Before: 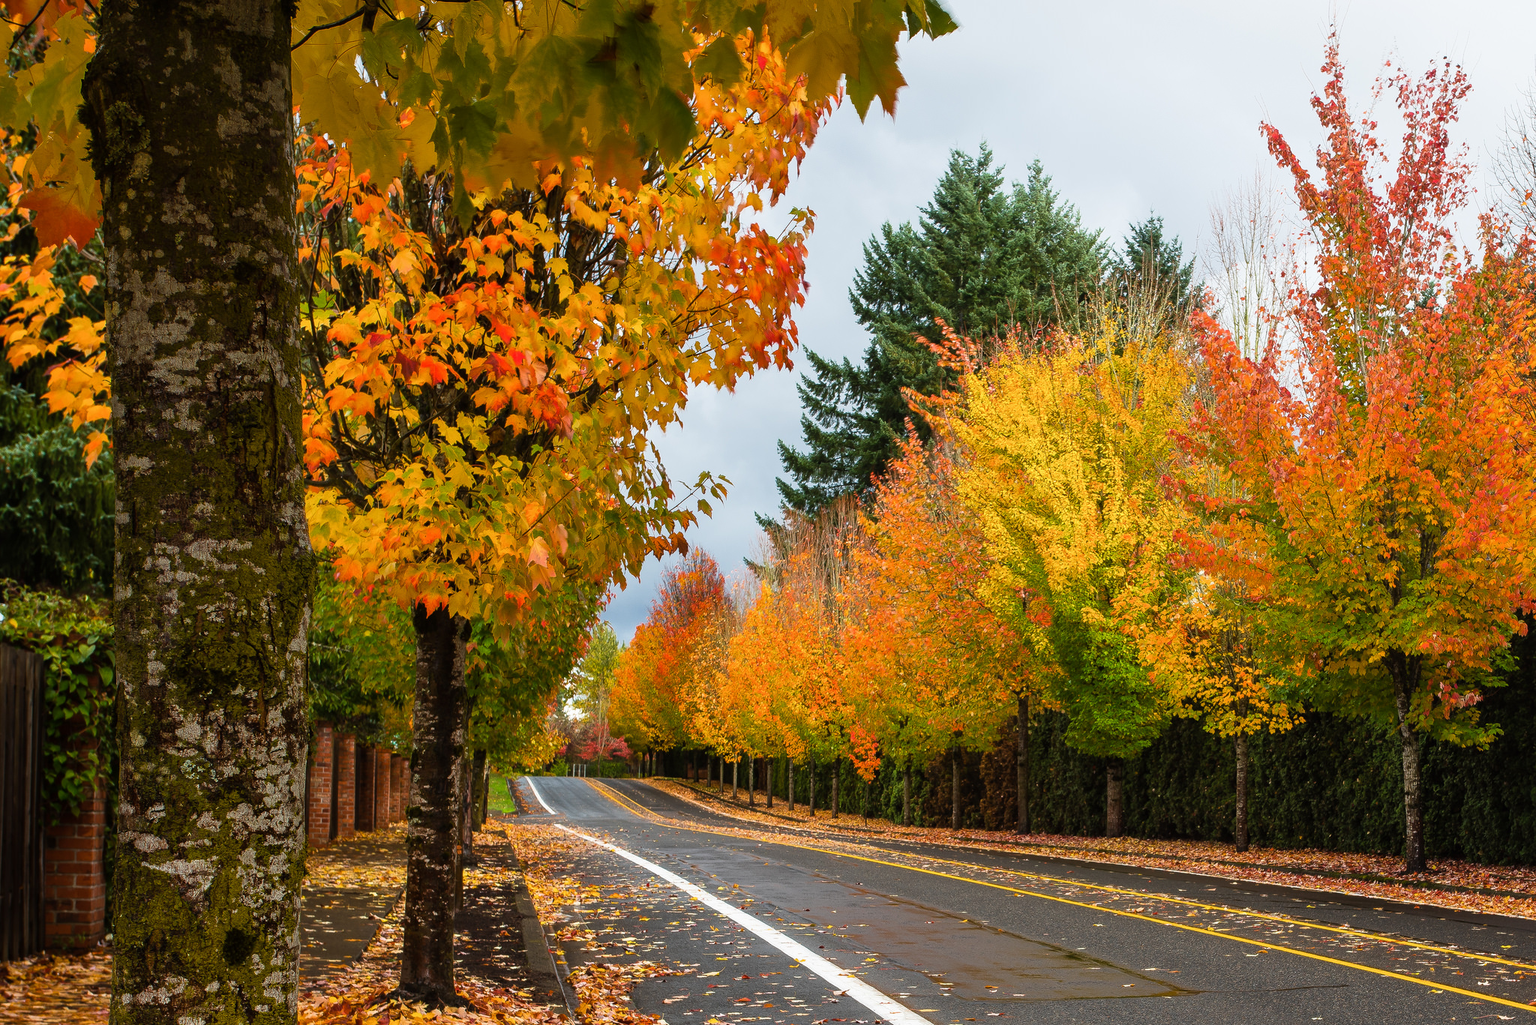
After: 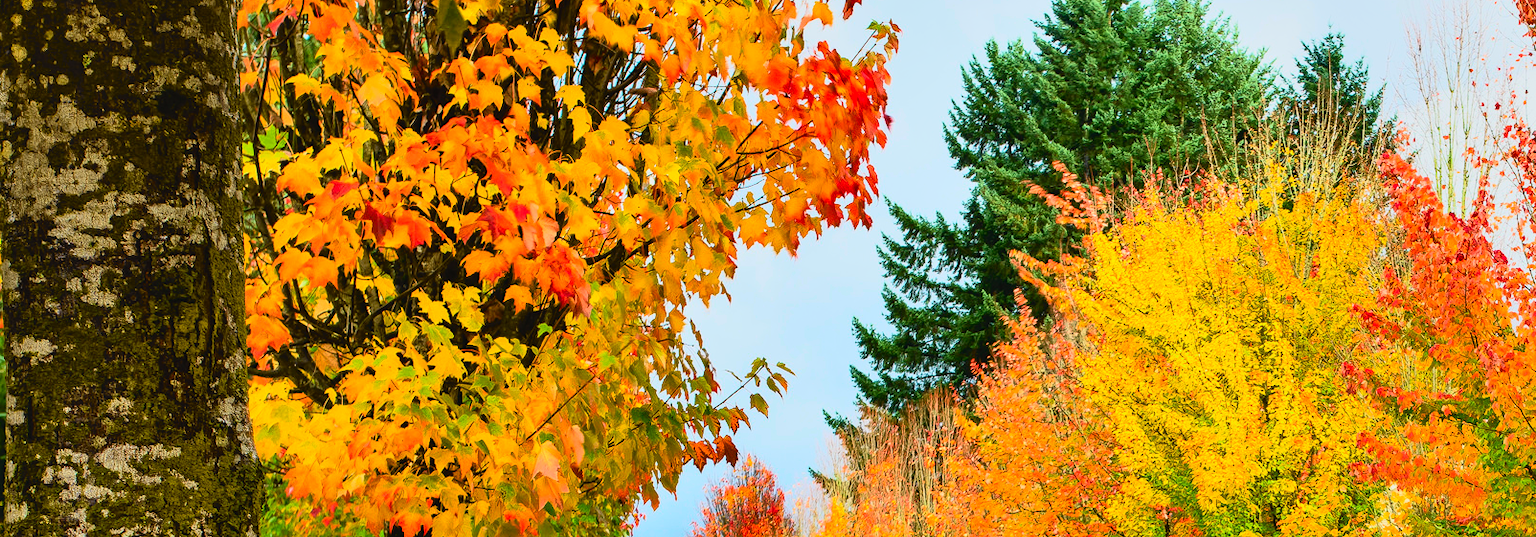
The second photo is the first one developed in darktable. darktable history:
crop: left 7.187%, top 18.689%, right 14.446%, bottom 40.243%
contrast brightness saturation: contrast 0.204, brightness 0.162, saturation 0.219
shadows and highlights: low approximation 0.01, soften with gaussian
tone curve: curves: ch0 [(0, 0.022) (0.114, 0.088) (0.282, 0.316) (0.446, 0.511) (0.613, 0.693) (0.786, 0.843) (0.999, 0.949)]; ch1 [(0, 0) (0.395, 0.343) (0.463, 0.427) (0.486, 0.474) (0.503, 0.5) (0.535, 0.522) (0.555, 0.546) (0.594, 0.614) (0.755, 0.793) (1, 1)]; ch2 [(0, 0) (0.369, 0.388) (0.449, 0.431) (0.501, 0.5) (0.528, 0.517) (0.561, 0.59) (0.612, 0.646) (0.697, 0.721) (1, 1)], color space Lab, independent channels, preserve colors none
